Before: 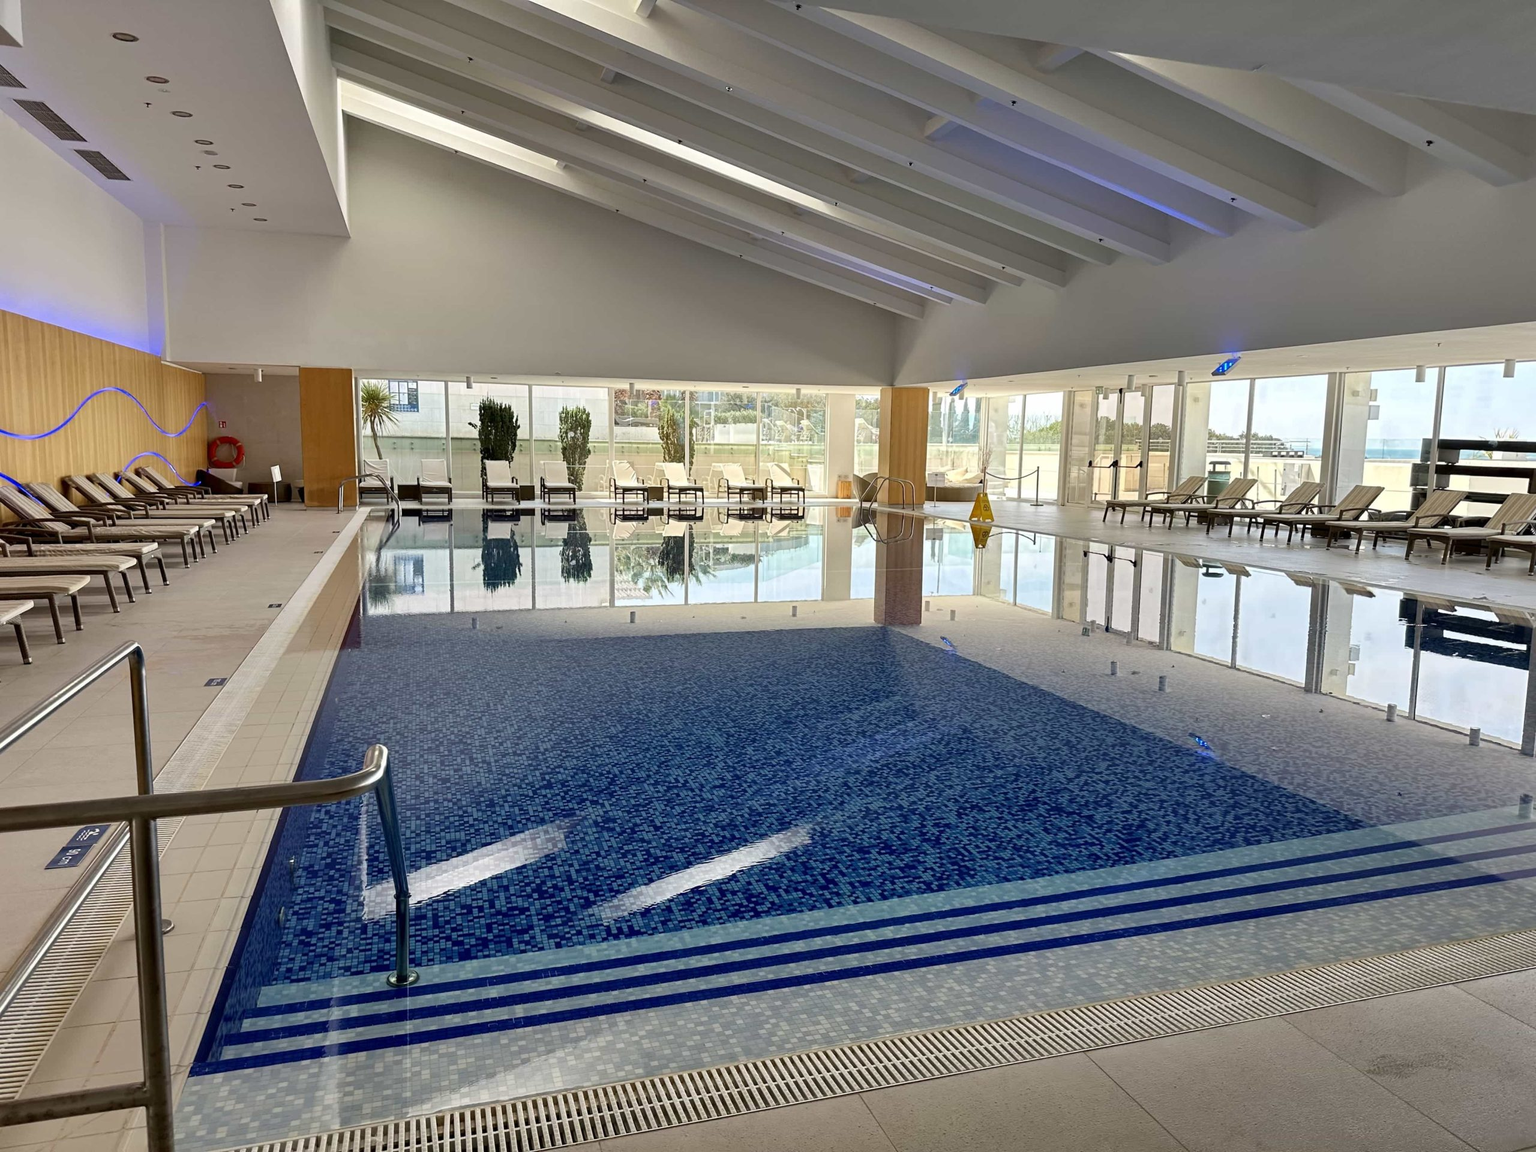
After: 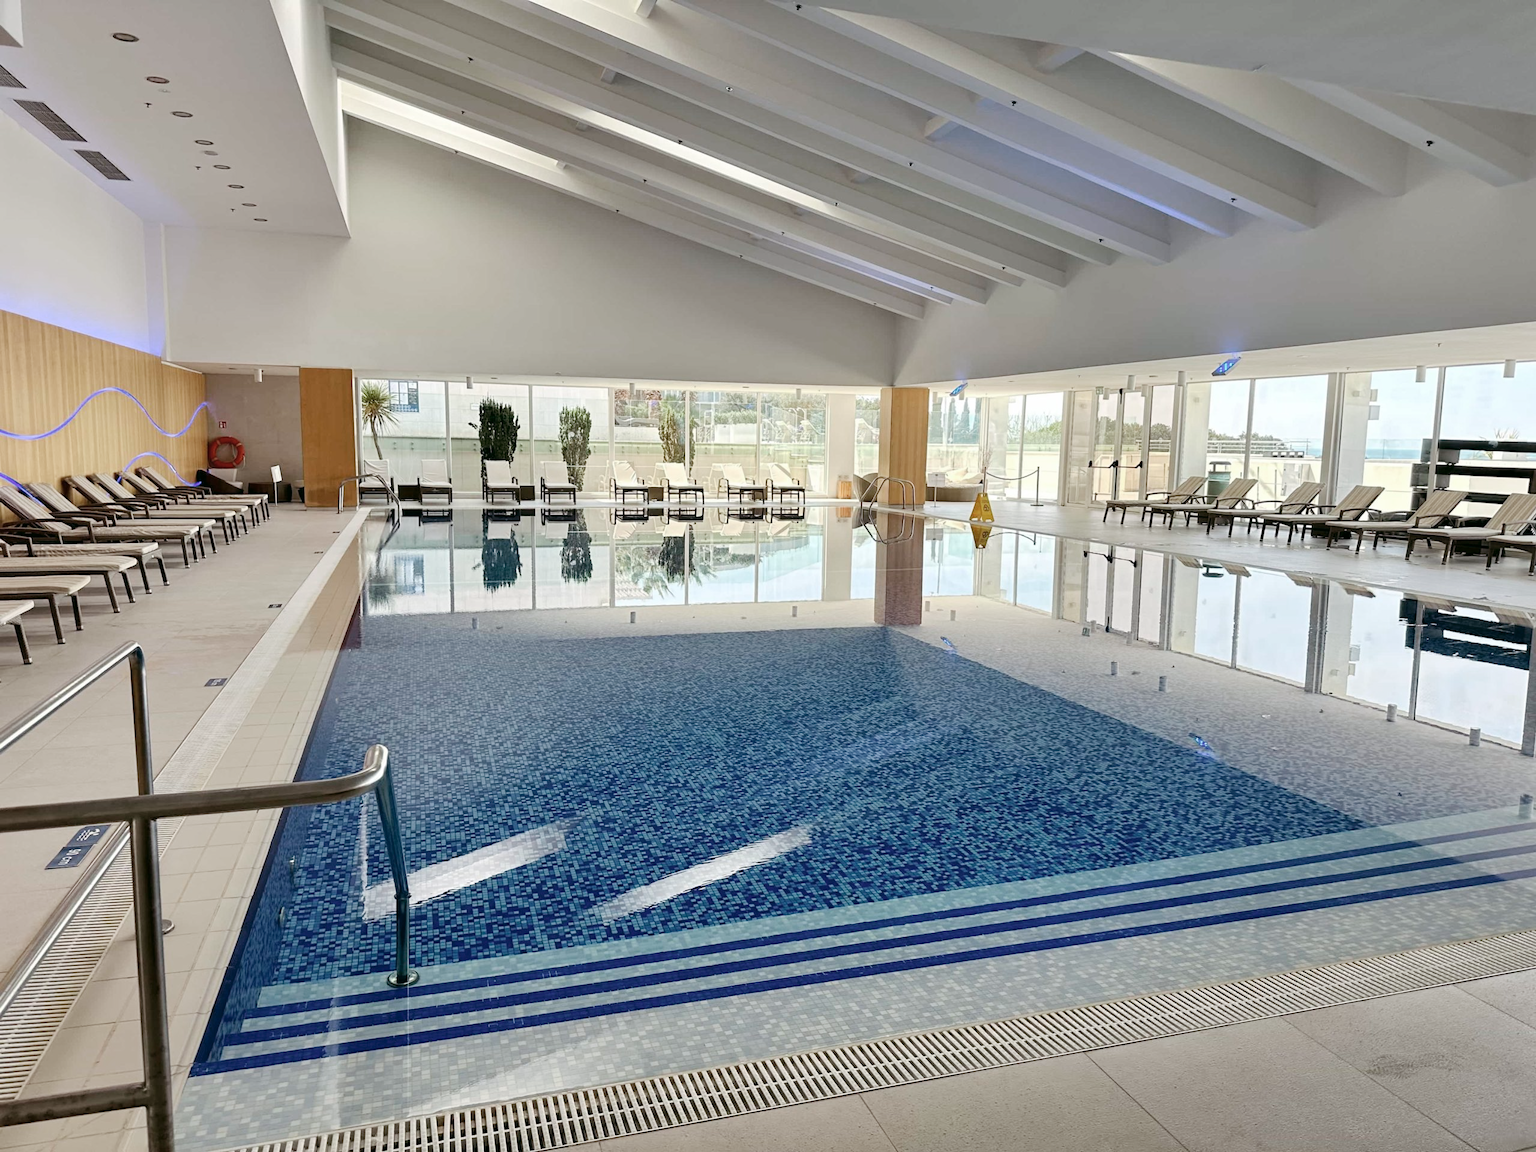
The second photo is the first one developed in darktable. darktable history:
tone curve: curves: ch0 [(0, 0) (0.003, 0.004) (0.011, 0.015) (0.025, 0.033) (0.044, 0.058) (0.069, 0.091) (0.1, 0.131) (0.136, 0.179) (0.177, 0.233) (0.224, 0.295) (0.277, 0.364) (0.335, 0.434) (0.399, 0.51) (0.468, 0.583) (0.543, 0.654) (0.623, 0.724) (0.709, 0.789) (0.801, 0.852) (0.898, 0.924) (1, 1)], preserve colors none
color look up table: target L [62.47, 44.07, 31.95, 199.92, 100, 80.67, 69.43, 59.56, 56.54, 48.42, 42.94, 43.16, 34.72, 26.18, 71.03, 58.9, 51.25, 47.94, 36.39, 25.61, 63.64, 48.63, 43.76, 27.01, 0 ×25], target a [-19.19, -28.1, -8.1, 0.011, -0.001, 0.092, -0.303, 15.95, 15.78, 30.57, -0.143, 41.37, 40.59, 10.76, -0.612, -0.856, 4.607, 40.19, 1.57, 16.46, -25.21, -23.25, -6.334, -0.522, 0 ×25], target b [44.06, 24.25, 15.32, -0.137, 0.007, 0.98, 64.2, 53.93, 13.12, 42.72, 0.037, 15.04, 21.51, 10.02, -0.706, 0.069, -19.82, -11.96, -33.72, -11.75, -2.477, -20.7, -18.16, -0.3, 0 ×25], num patches 24
